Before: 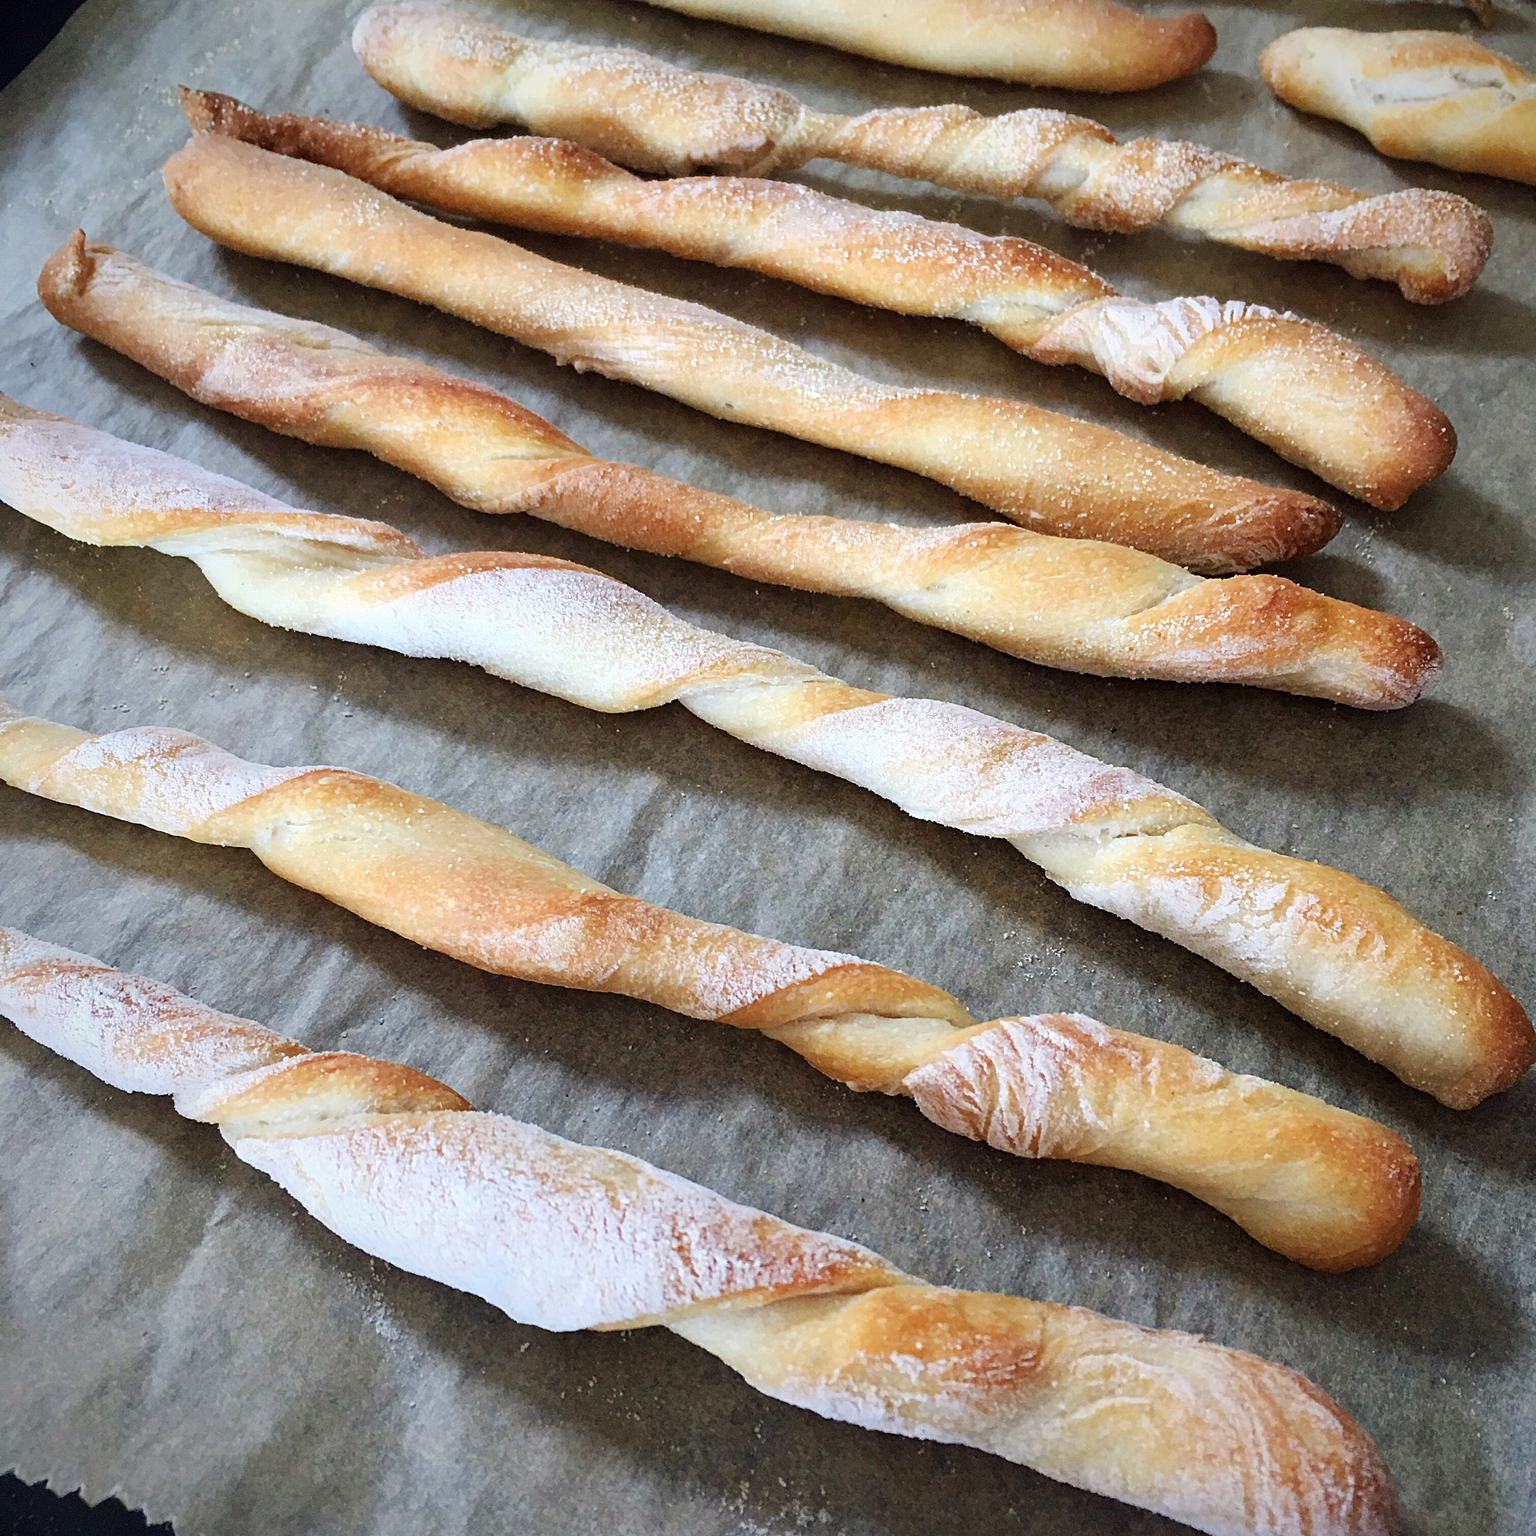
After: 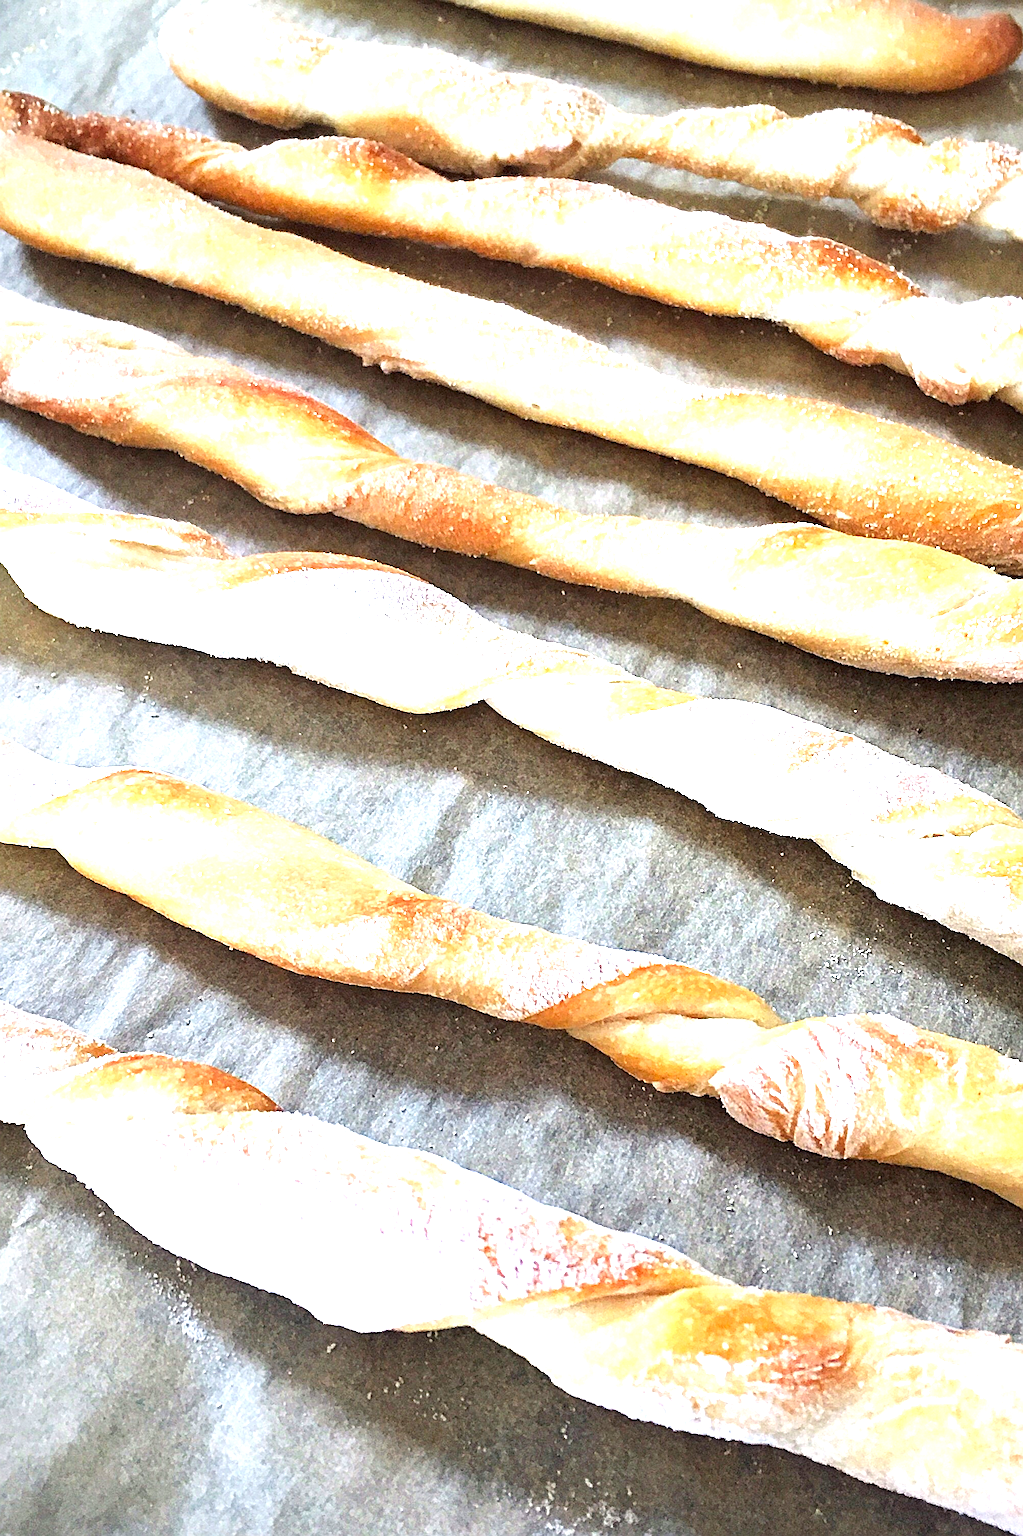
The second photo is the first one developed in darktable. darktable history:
vibrance: vibrance 60%
sharpen: on, module defaults
exposure: black level correction 0, exposure 1.388 EV, compensate exposure bias true, compensate highlight preservation false
crop and rotate: left 12.648%, right 20.685%
